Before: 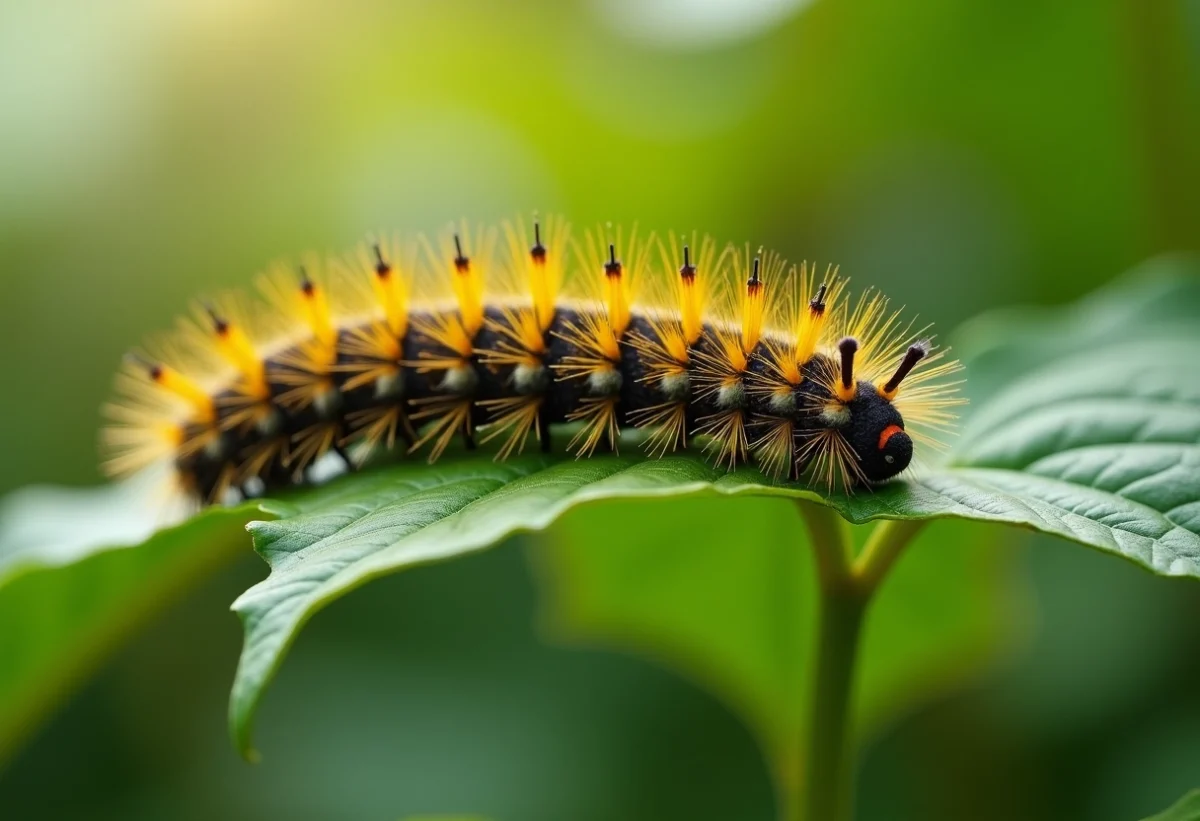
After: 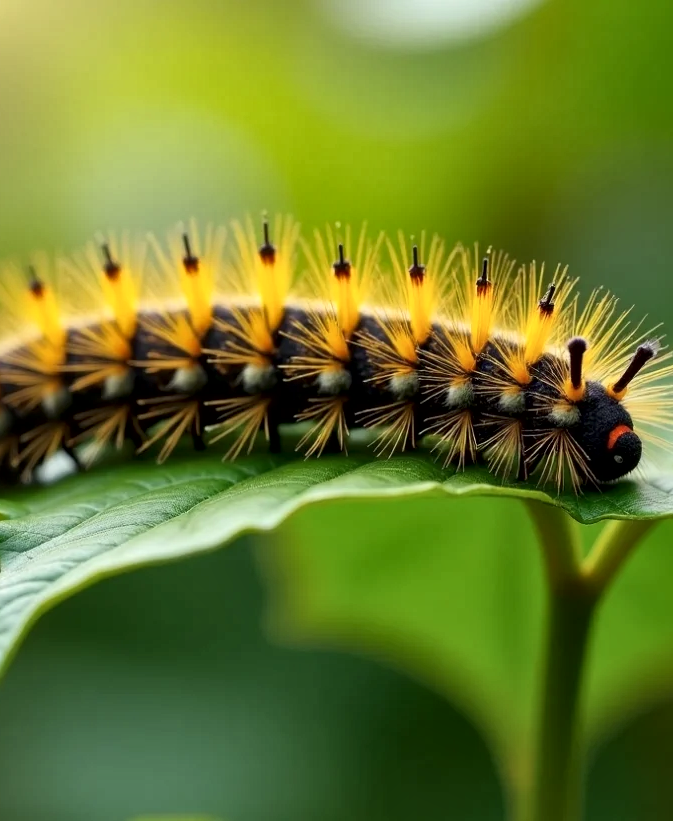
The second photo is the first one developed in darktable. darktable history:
local contrast: mode bilateral grid, contrast 19, coarseness 50, detail 171%, midtone range 0.2
crop and rotate: left 22.647%, right 21.208%
